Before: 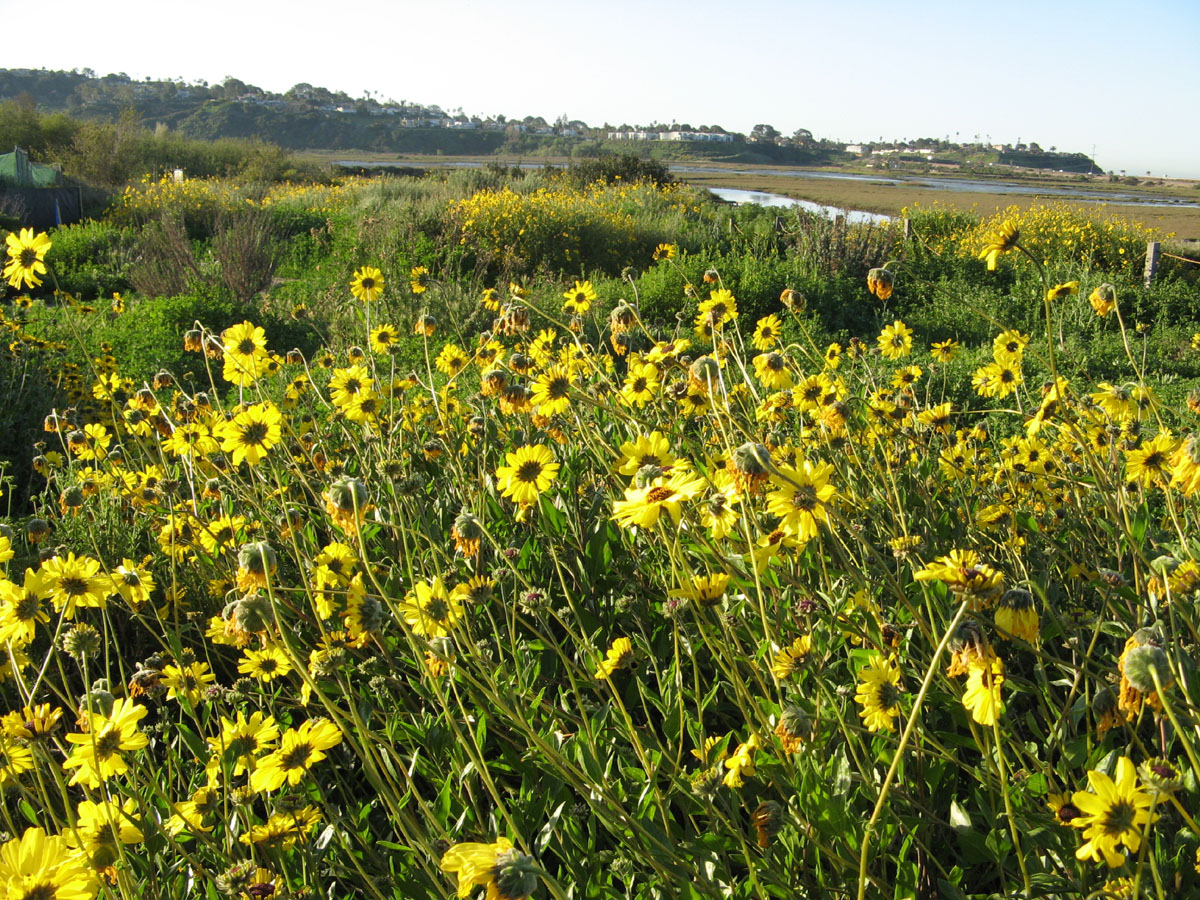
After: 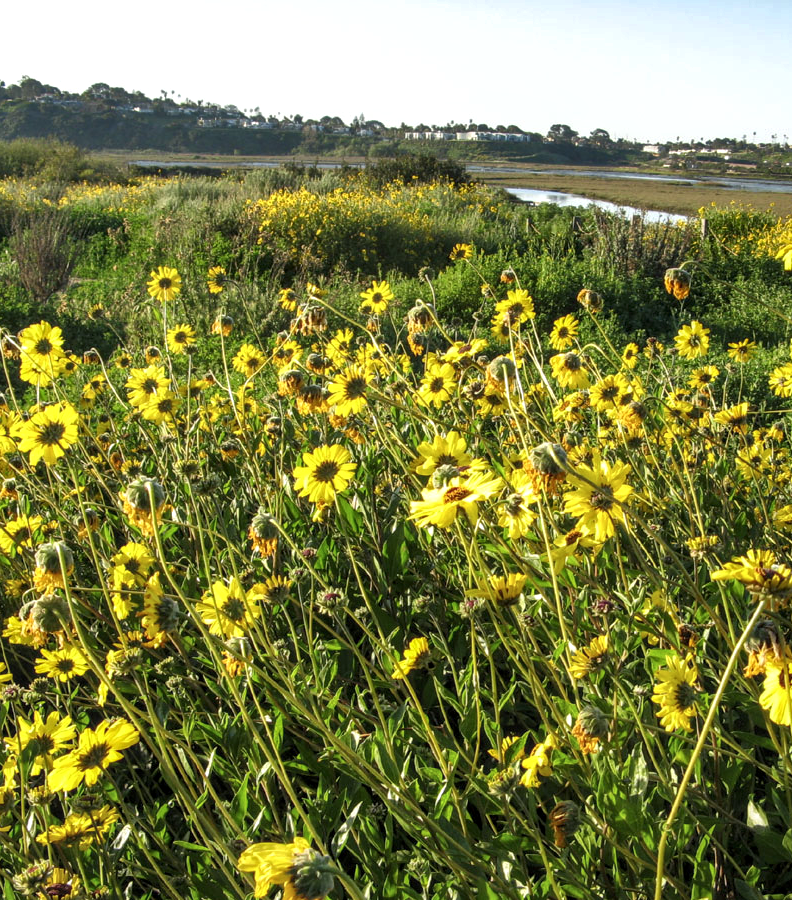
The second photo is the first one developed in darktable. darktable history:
local contrast: detail 130%
shadows and highlights: radius 170.03, shadows 26.16, white point adjustment 2.97, highlights -67.89, soften with gaussian
crop: left 16.932%, right 17.005%
tone curve: curves: ch0 [(0, 0) (0.003, 0.003) (0.011, 0.011) (0.025, 0.025) (0.044, 0.044) (0.069, 0.068) (0.1, 0.098) (0.136, 0.134) (0.177, 0.175) (0.224, 0.221) (0.277, 0.273) (0.335, 0.331) (0.399, 0.394) (0.468, 0.462) (0.543, 0.543) (0.623, 0.623) (0.709, 0.709) (0.801, 0.801) (0.898, 0.898) (1, 1)], color space Lab, linked channels, preserve colors none
